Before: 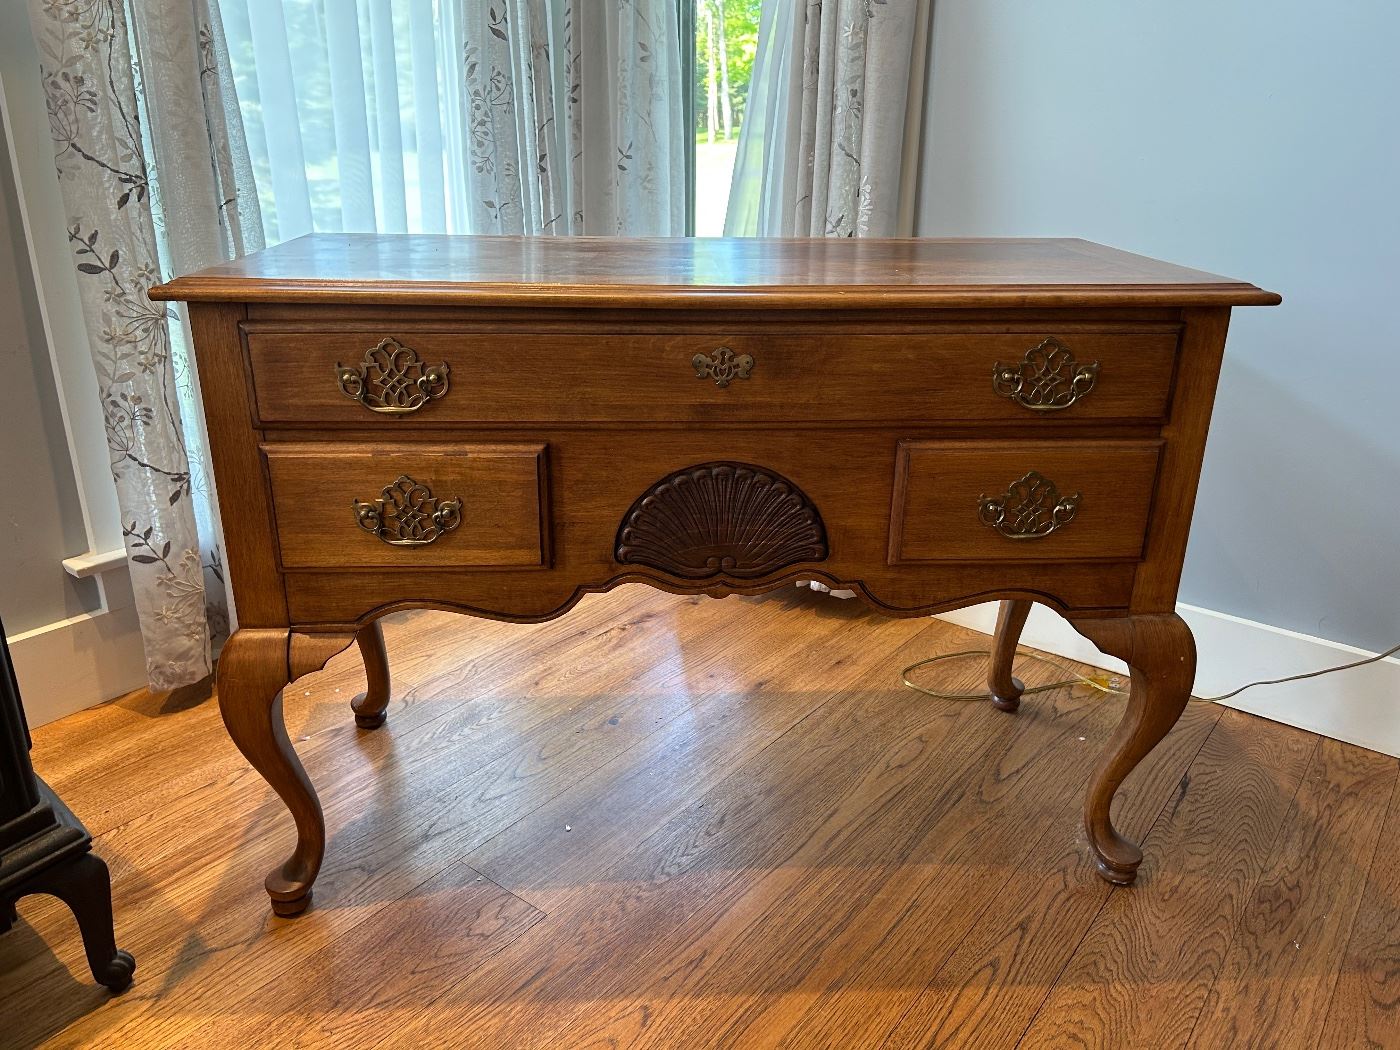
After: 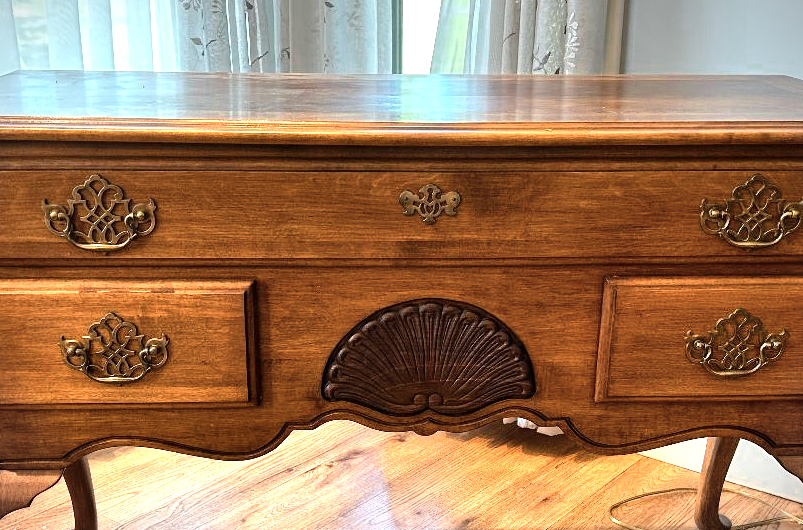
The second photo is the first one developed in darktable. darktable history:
color zones: curves: ch0 [(0.018, 0.548) (0.224, 0.64) (0.425, 0.447) (0.675, 0.575) (0.732, 0.579)]; ch1 [(0.066, 0.487) (0.25, 0.5) (0.404, 0.43) (0.75, 0.421) (0.956, 0.421)]; ch2 [(0.044, 0.561) (0.215, 0.465) (0.399, 0.544) (0.465, 0.548) (0.614, 0.447) (0.724, 0.43) (0.882, 0.623) (0.956, 0.632)]
shadows and highlights: radius 113.05, shadows 51.68, white point adjustment 9.13, highlights -3.96, soften with gaussian
crop: left 20.993%, top 15.606%, right 21.624%, bottom 33.886%
color balance rgb: perceptual saturation grading › global saturation 24.934%, global vibrance 20%
vignetting: fall-off start 100.57%, width/height ratio 1.305
